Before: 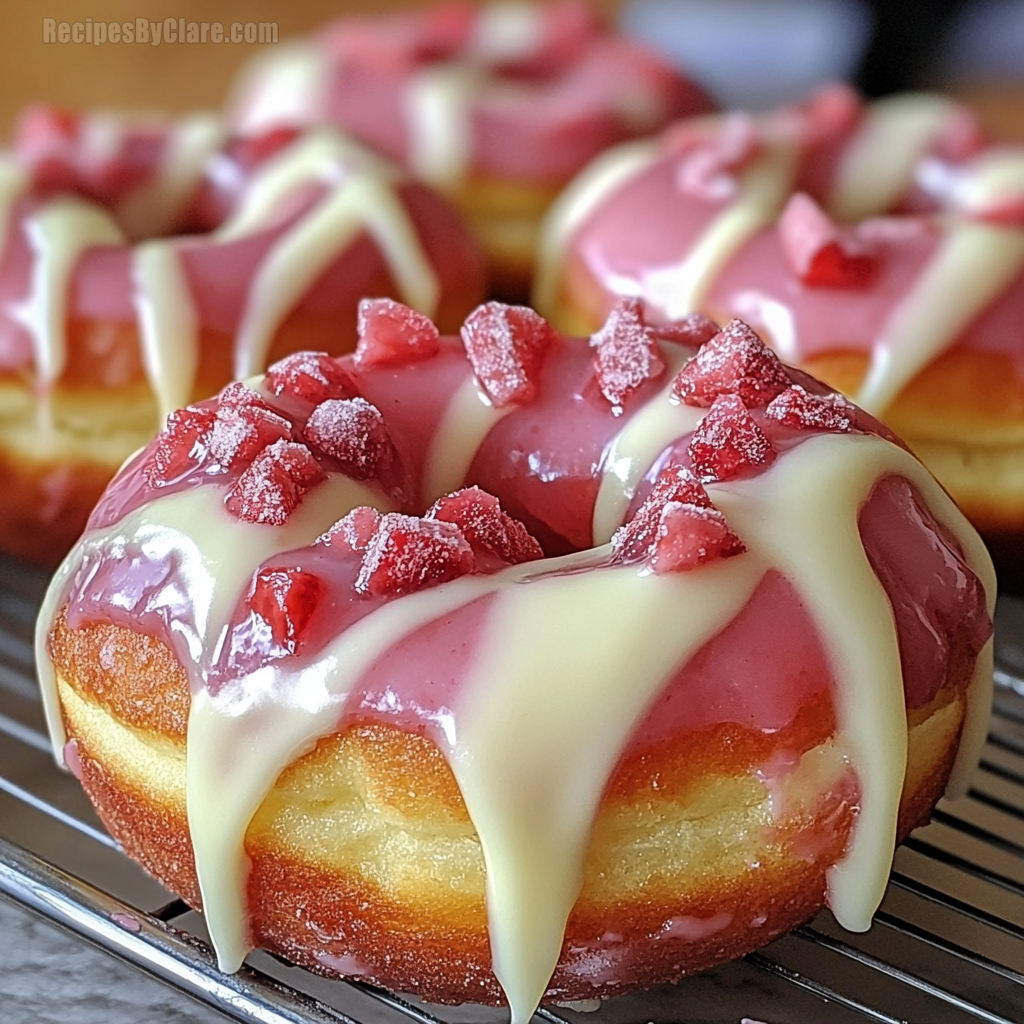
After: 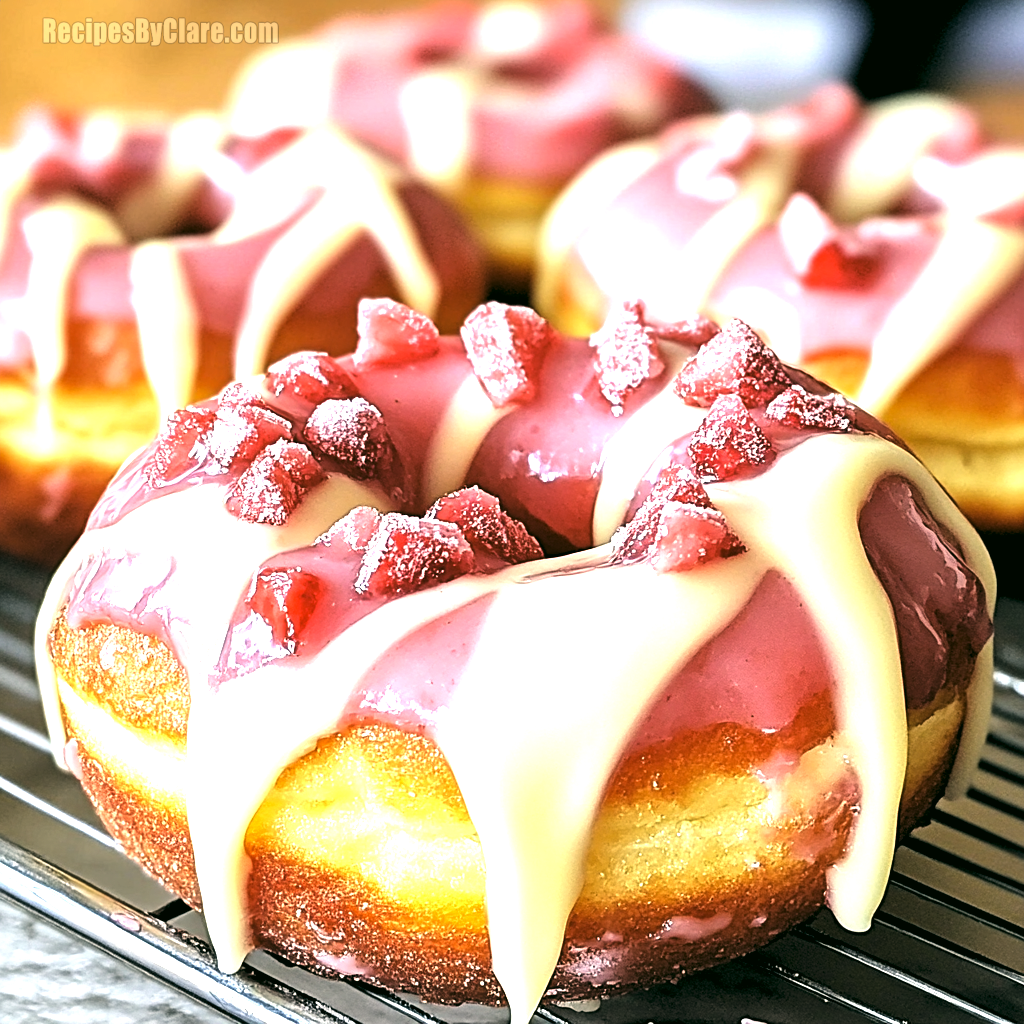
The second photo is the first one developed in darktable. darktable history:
exposure: black level correction 0, exposure 1.297 EV, compensate exposure bias true, compensate highlight preservation false
levels: levels [0.116, 0.574, 1]
color correction: highlights a* -0.595, highlights b* 9.43, shadows a* -9.16, shadows b* 1.48
tone equalizer: -8 EV -0.391 EV, -7 EV -0.395 EV, -6 EV -0.323 EV, -5 EV -0.221 EV, -3 EV 0.209 EV, -2 EV 0.36 EV, -1 EV 0.393 EV, +0 EV 0.405 EV, edges refinement/feathering 500, mask exposure compensation -1.57 EV, preserve details no
